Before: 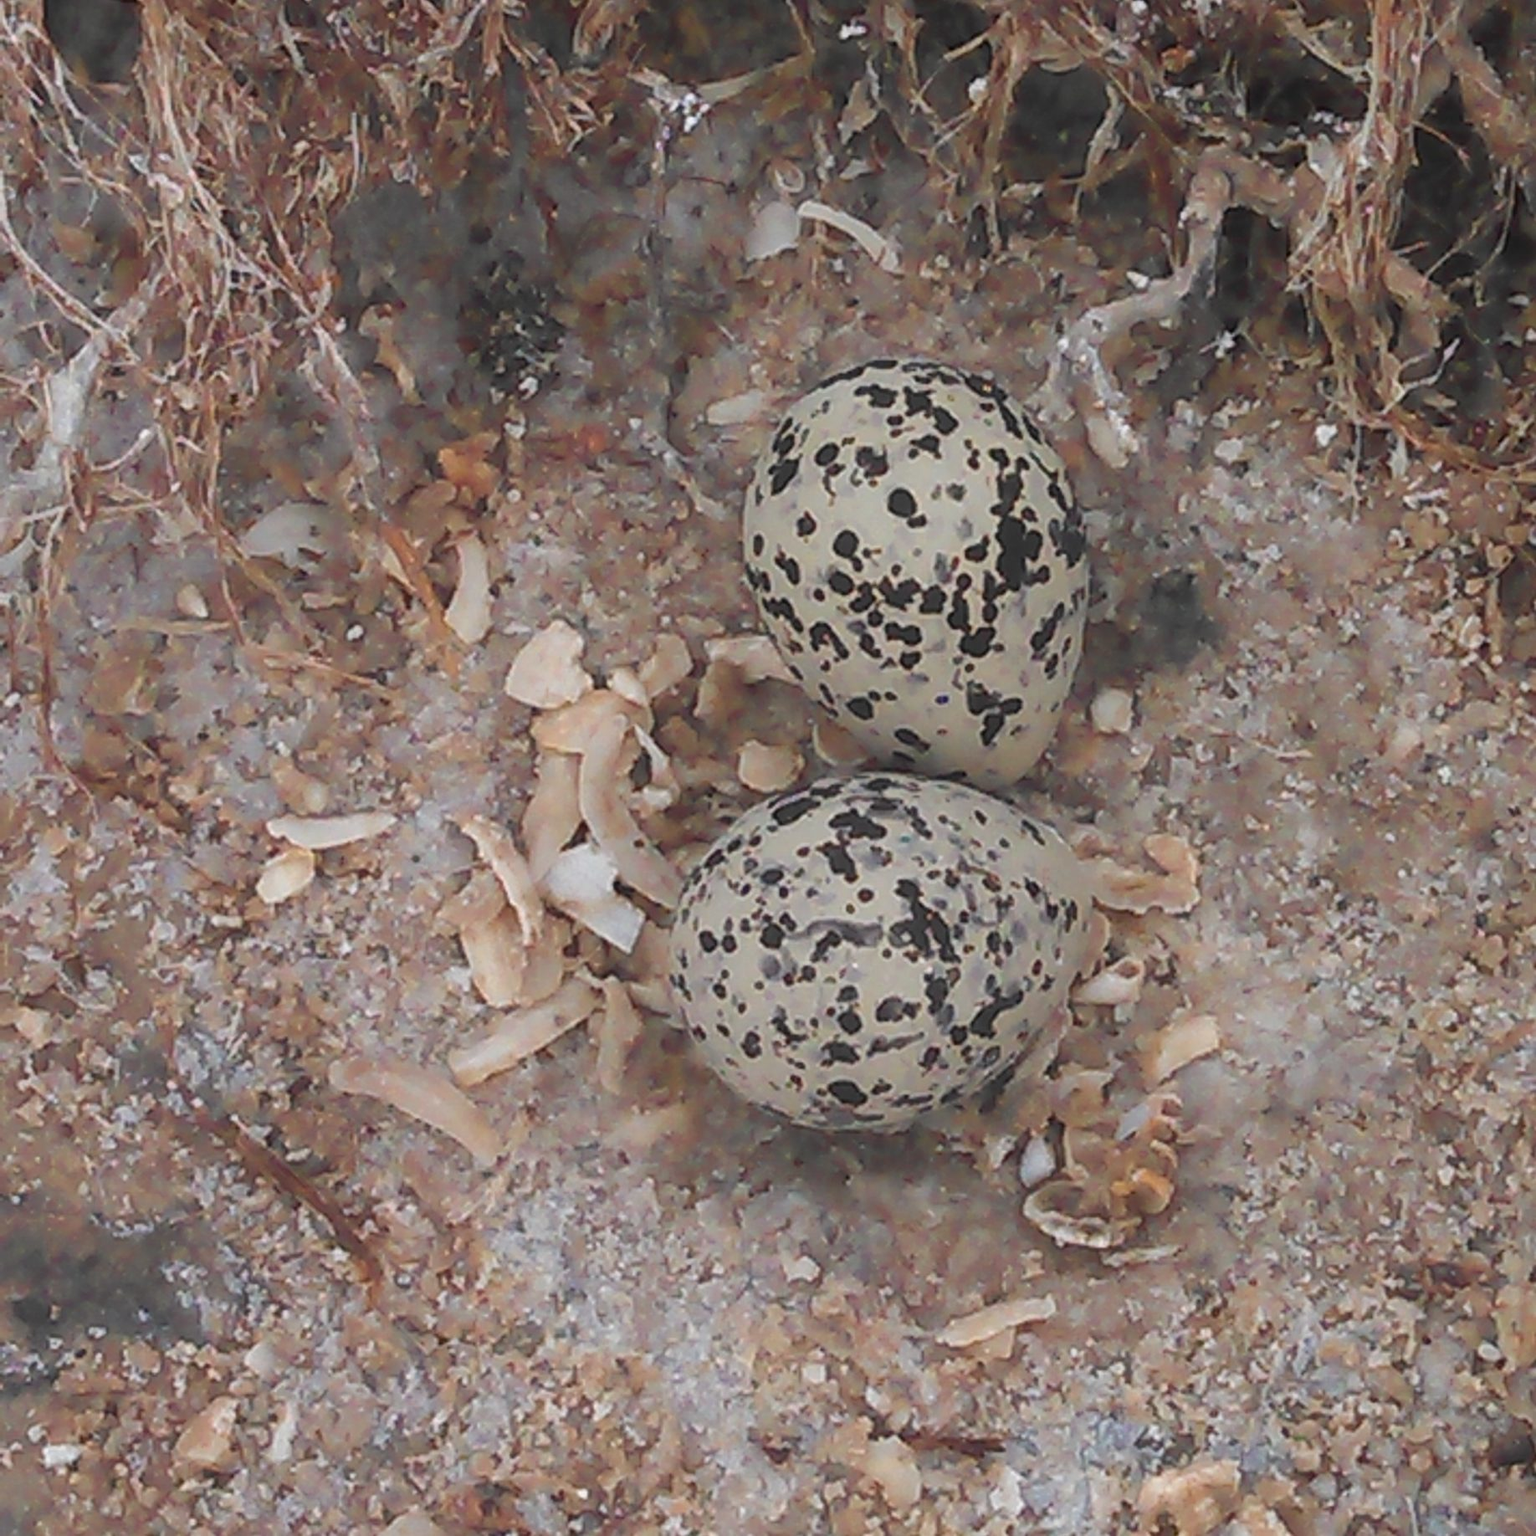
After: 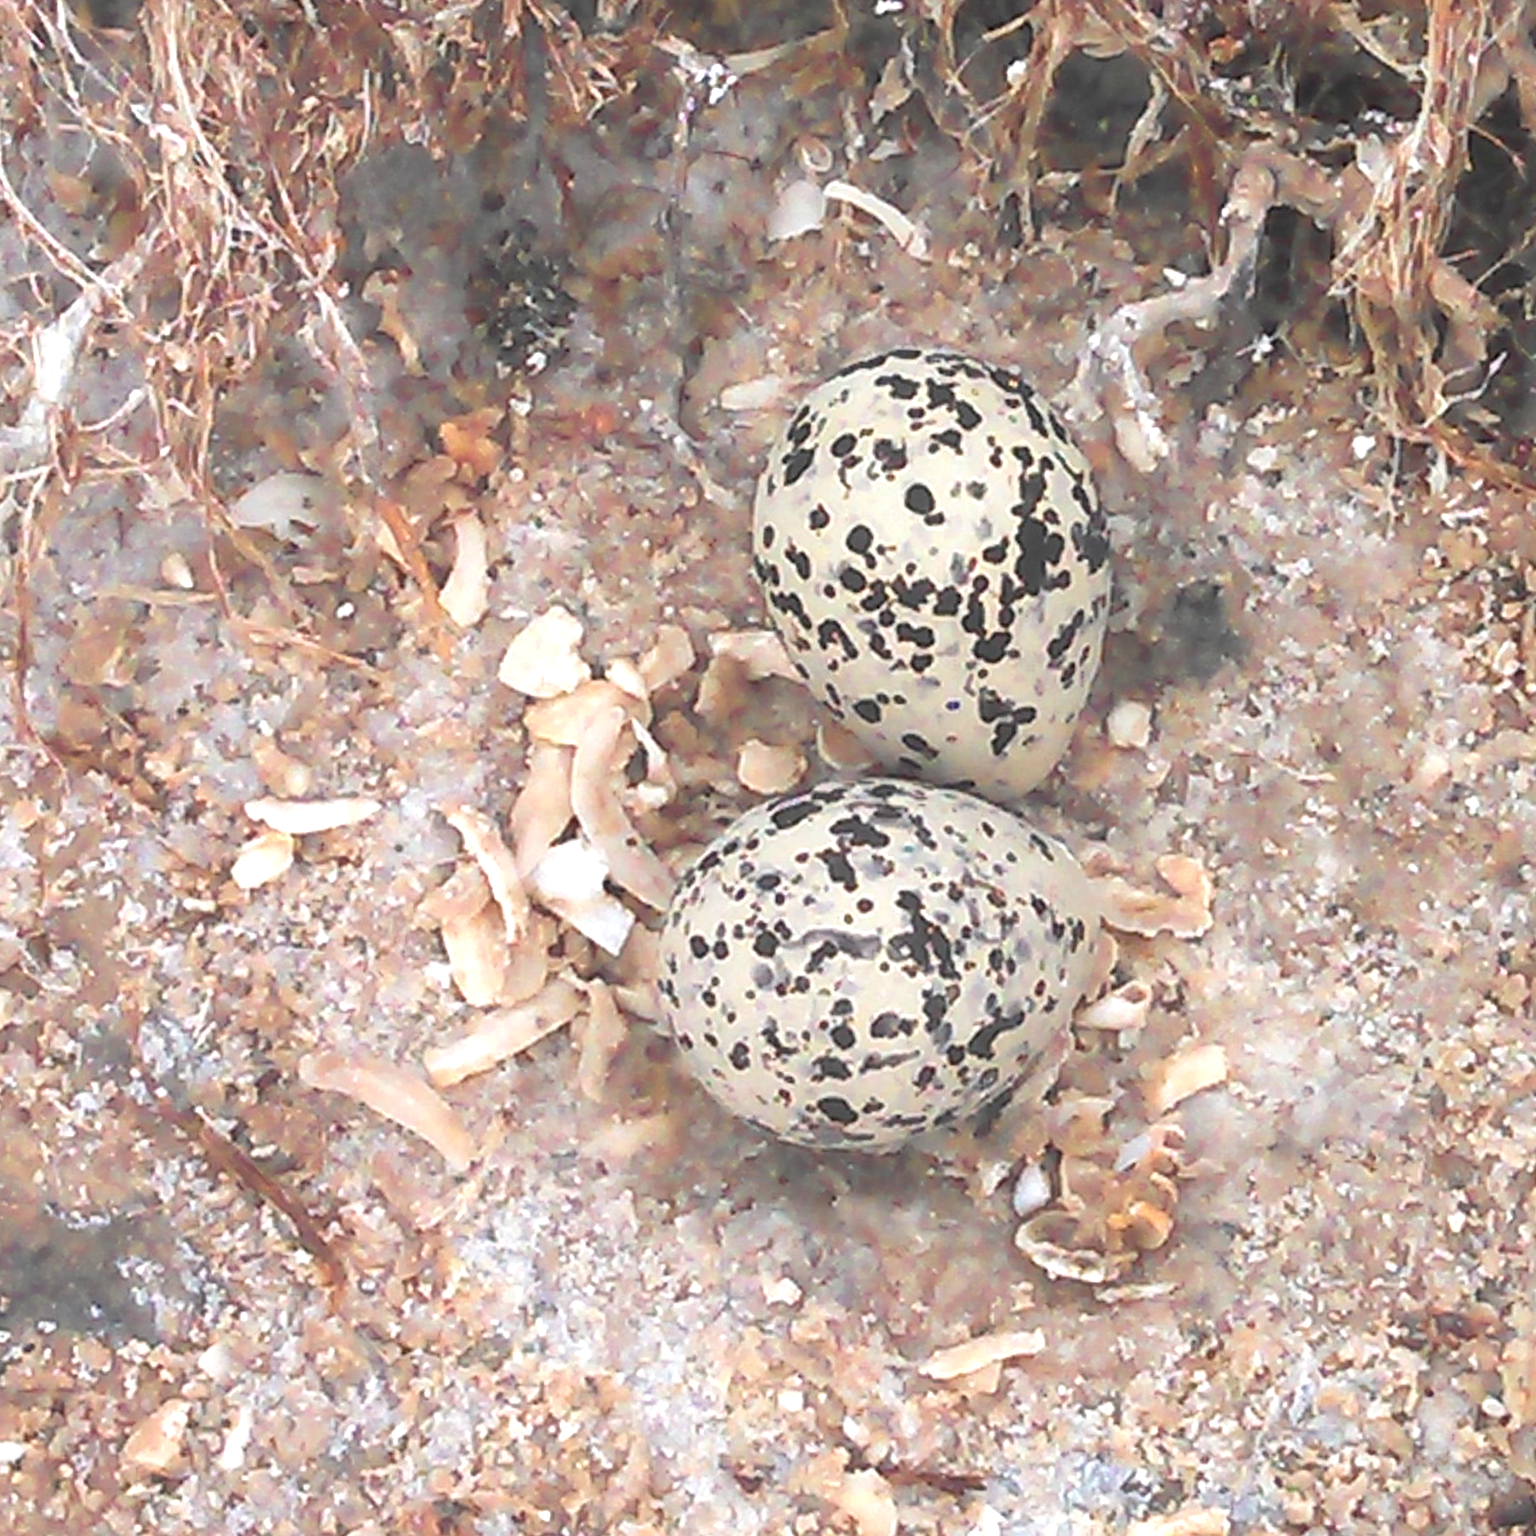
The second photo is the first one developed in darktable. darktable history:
crop and rotate: angle -2.38°
exposure: black level correction 0, exposure 1.1 EV, compensate exposure bias true, compensate highlight preservation false
